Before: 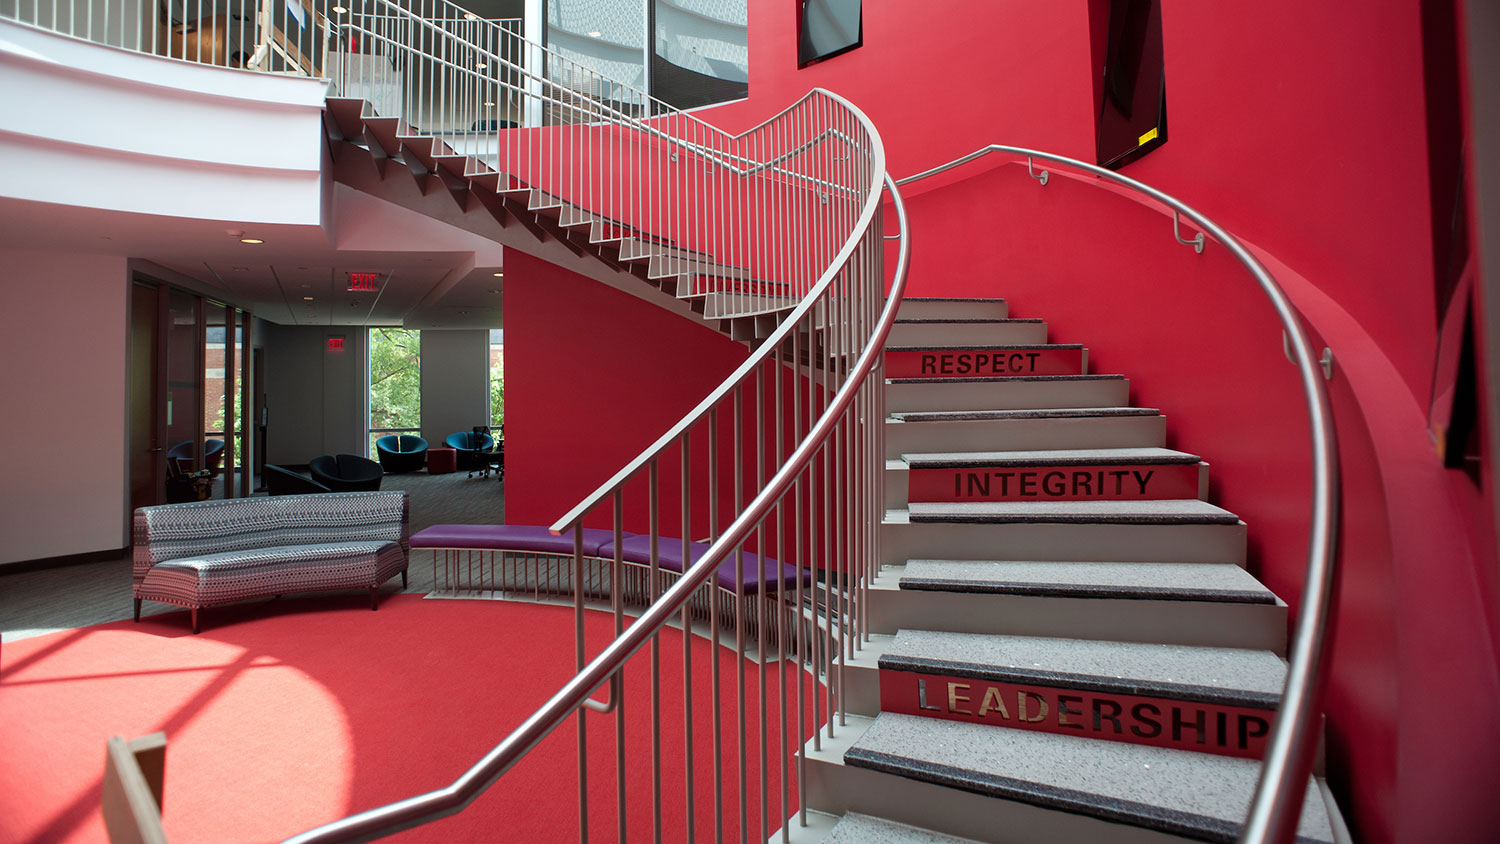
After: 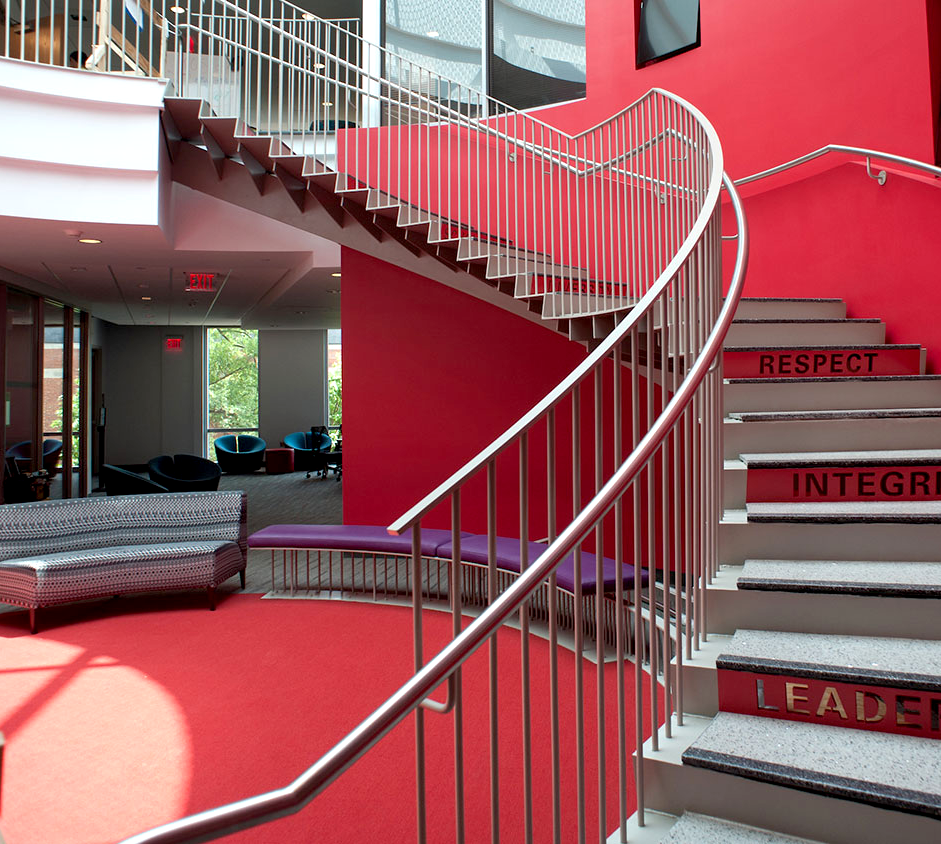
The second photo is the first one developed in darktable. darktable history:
exposure: black level correction 0.005, exposure 0.282 EV, compensate highlight preservation false
crop: left 10.849%, right 26.41%
